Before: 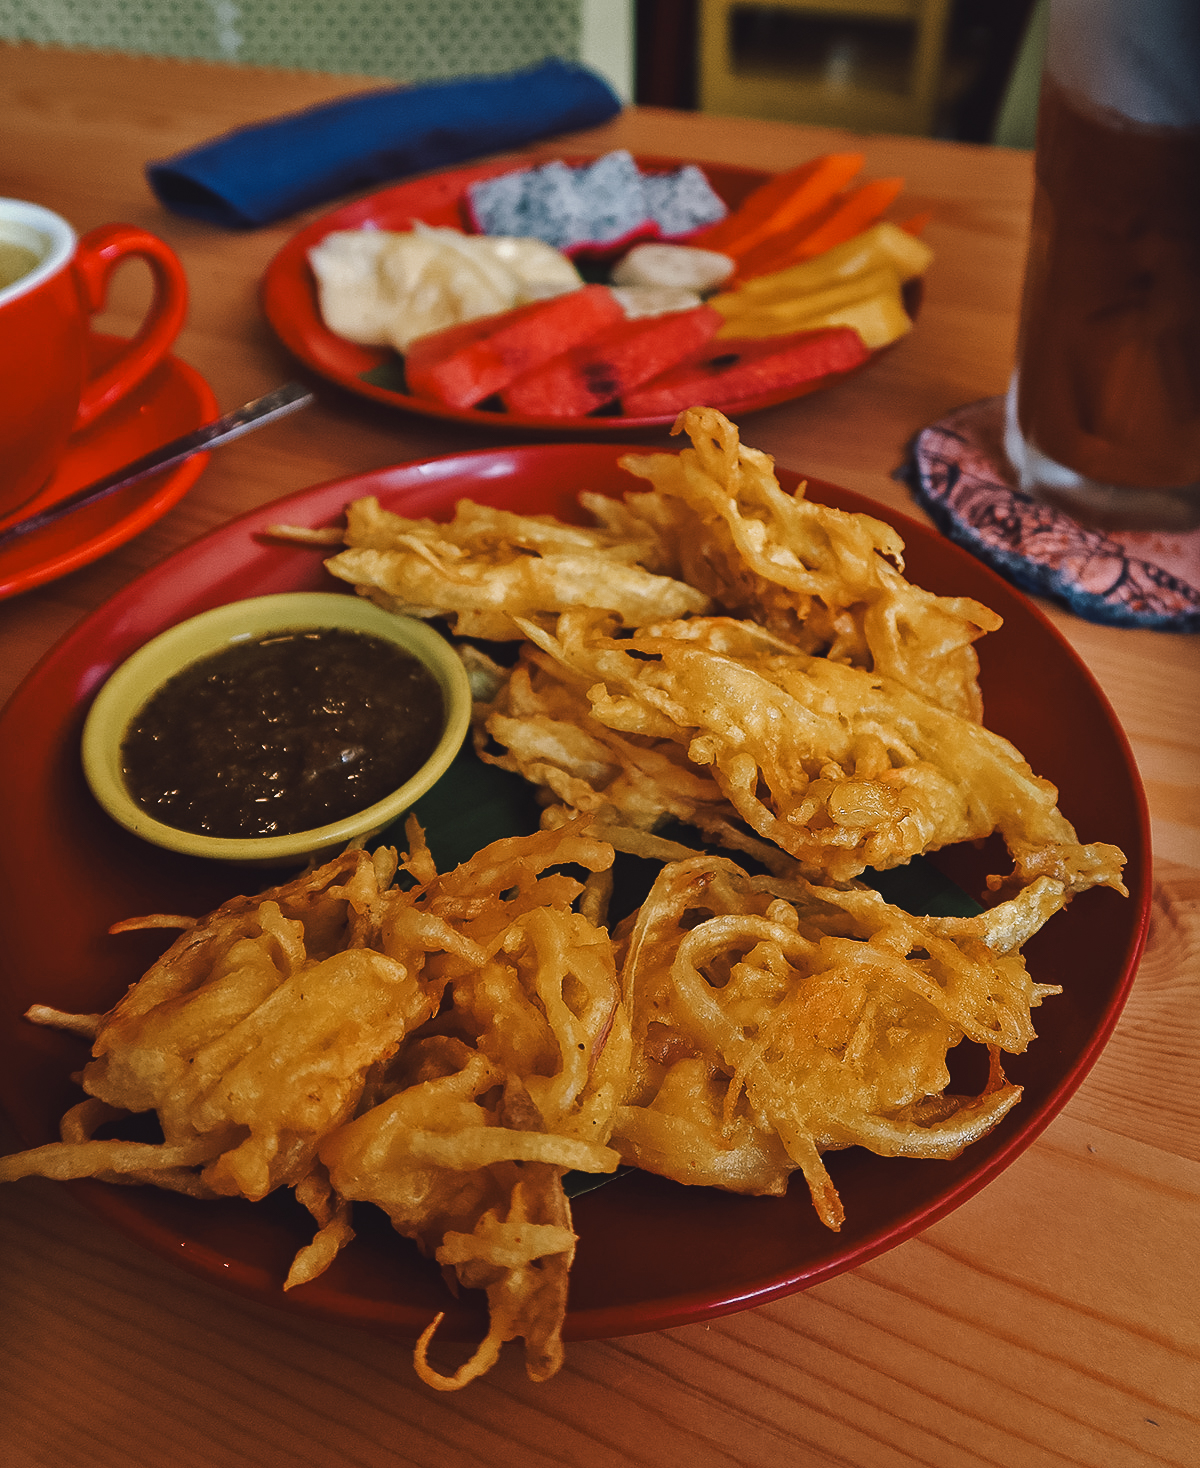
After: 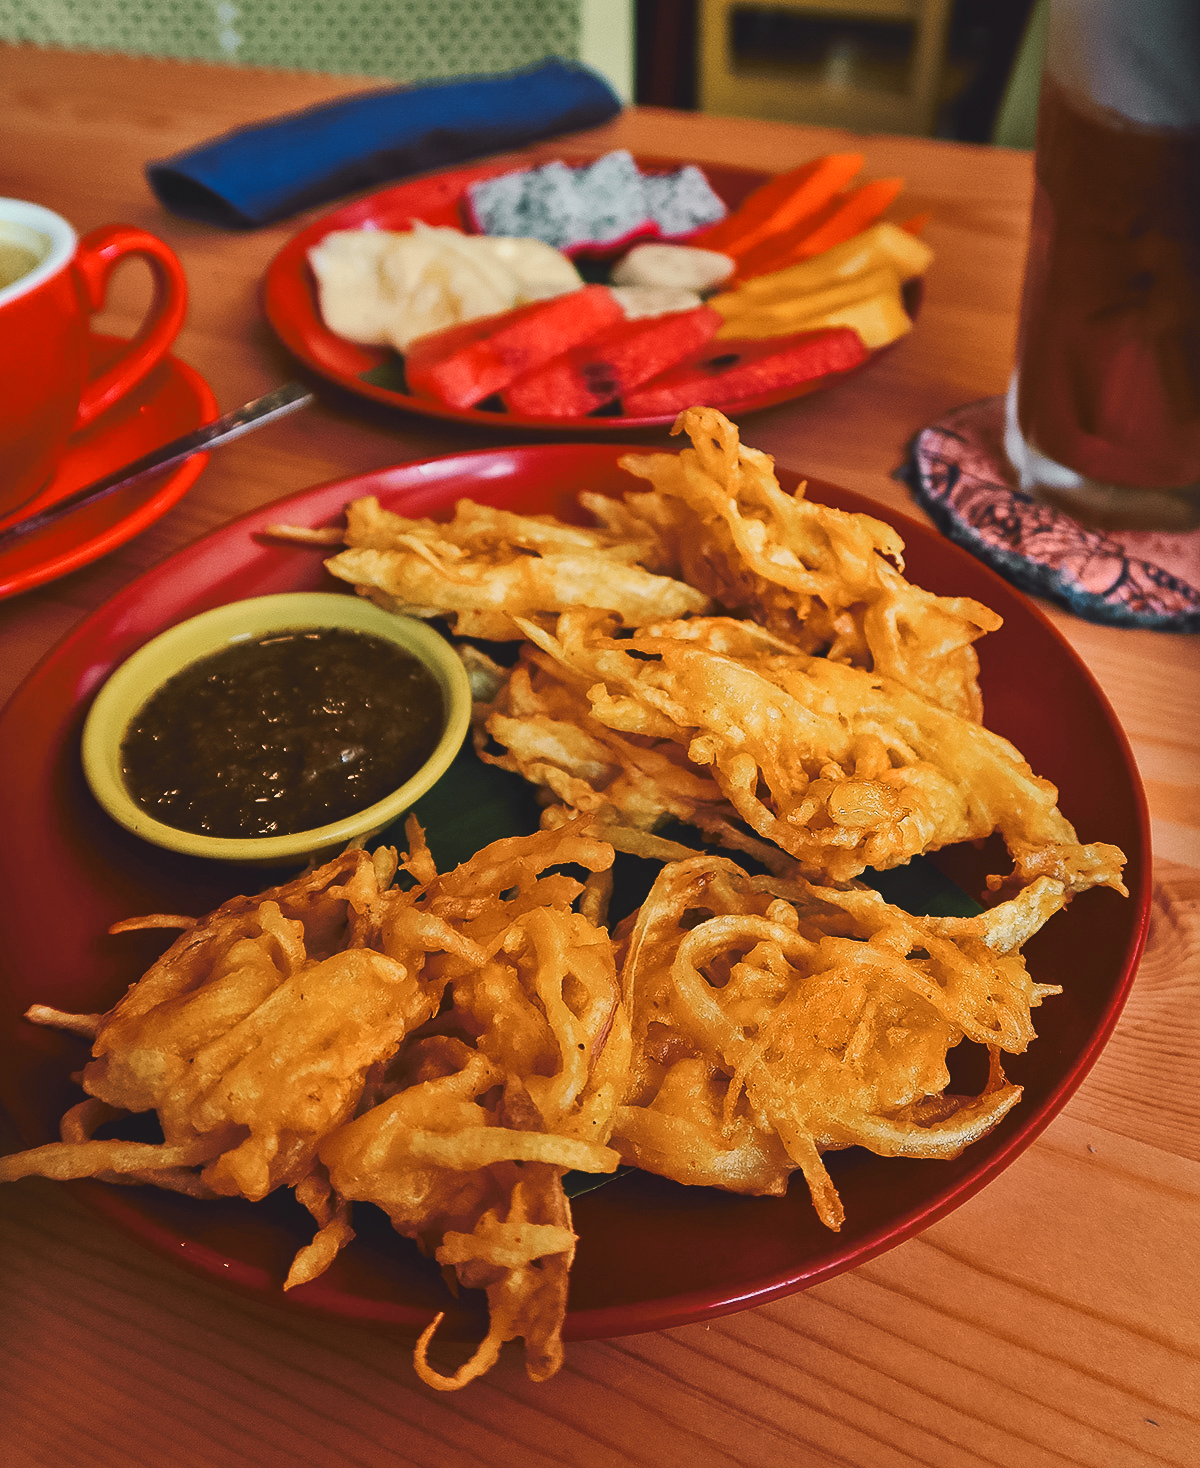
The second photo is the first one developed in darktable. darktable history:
tone curve: curves: ch0 [(0, 0.026) (0.181, 0.223) (0.405, 0.46) (0.456, 0.528) (0.634, 0.728) (0.877, 0.89) (0.984, 0.935)]; ch1 [(0, 0) (0.443, 0.43) (0.492, 0.488) (0.566, 0.579) (0.595, 0.625) (0.65, 0.657) (0.696, 0.725) (1, 1)]; ch2 [(0, 0) (0.33, 0.301) (0.421, 0.443) (0.447, 0.489) (0.495, 0.494) (0.537, 0.57) (0.586, 0.591) (0.663, 0.686) (1, 1)], color space Lab, independent channels, preserve colors none
tone curve #1: curves: ch0 [(0, 0.026) (0.181, 0.223) (0.405, 0.46) (0.456, 0.528) (0.634, 0.728) (0.877, 0.89) (0.984, 0.935)]; ch1 [(0, 0) (0.443, 0.43) (0.492, 0.488) (0.566, 0.579) (0.595, 0.625) (0.608, 0.667) (0.65, 0.729) (1, 1)]; ch2 [(0, 0) (0.33, 0.301) (0.421, 0.443) (0.447, 0.489) (0.495, 0.494) (0.537, 0.57) (0.586, 0.591) (0.663, 0.686) (1, 1)], color space Lab, independent channels, preserve colors none
